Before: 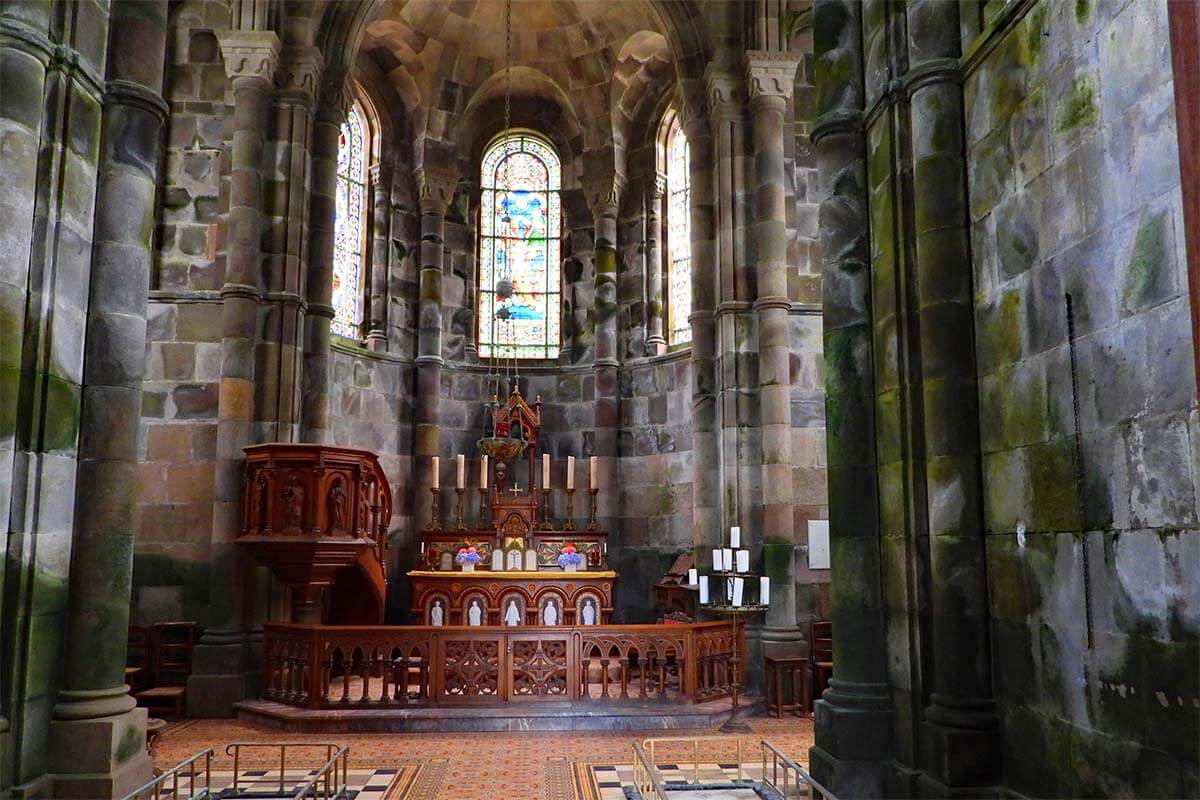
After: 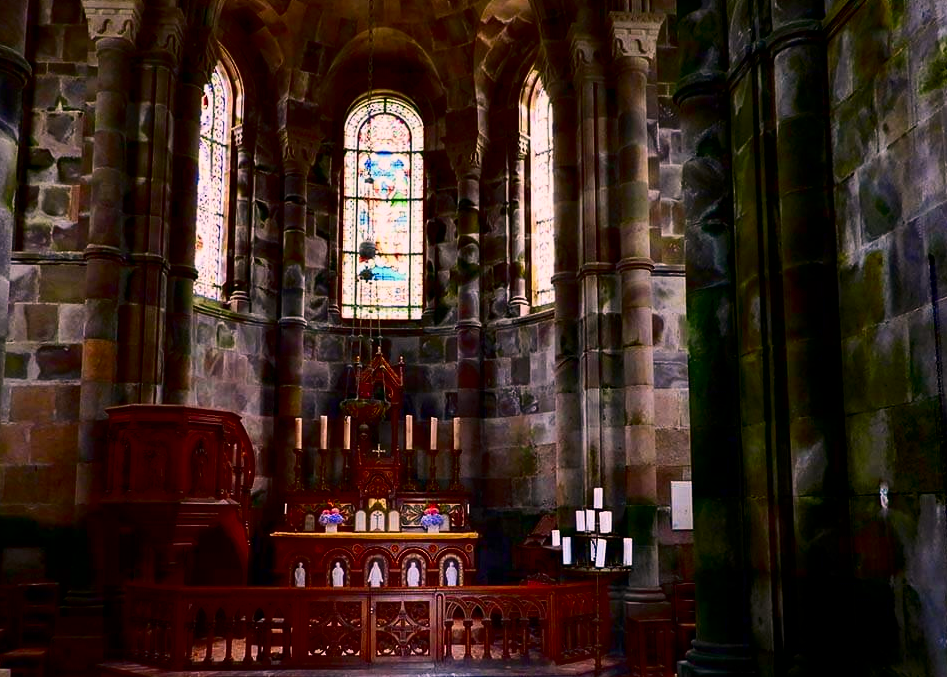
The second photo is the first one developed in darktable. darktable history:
crop: left 11.431%, top 4.905%, right 9.574%, bottom 10.365%
exposure: black level correction 0.009, exposure -0.162 EV, compensate exposure bias true, compensate highlight preservation false
color correction: highlights a* 12.98, highlights b* 5.37
contrast brightness saturation: contrast 0.217, brightness -0.189, saturation 0.239
